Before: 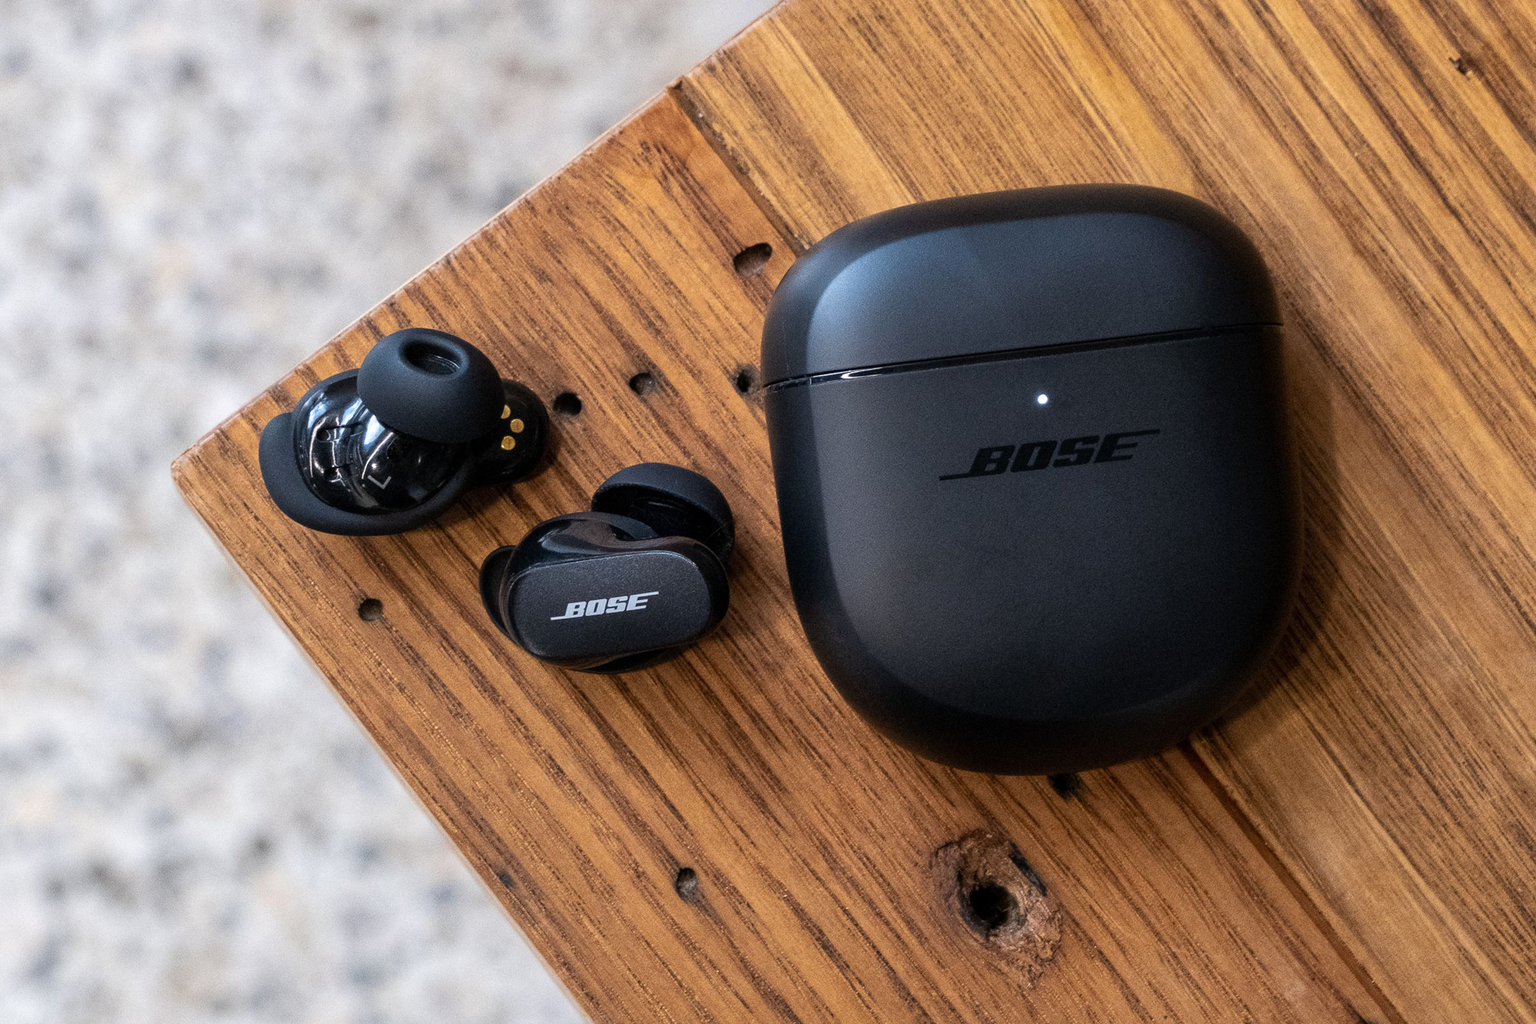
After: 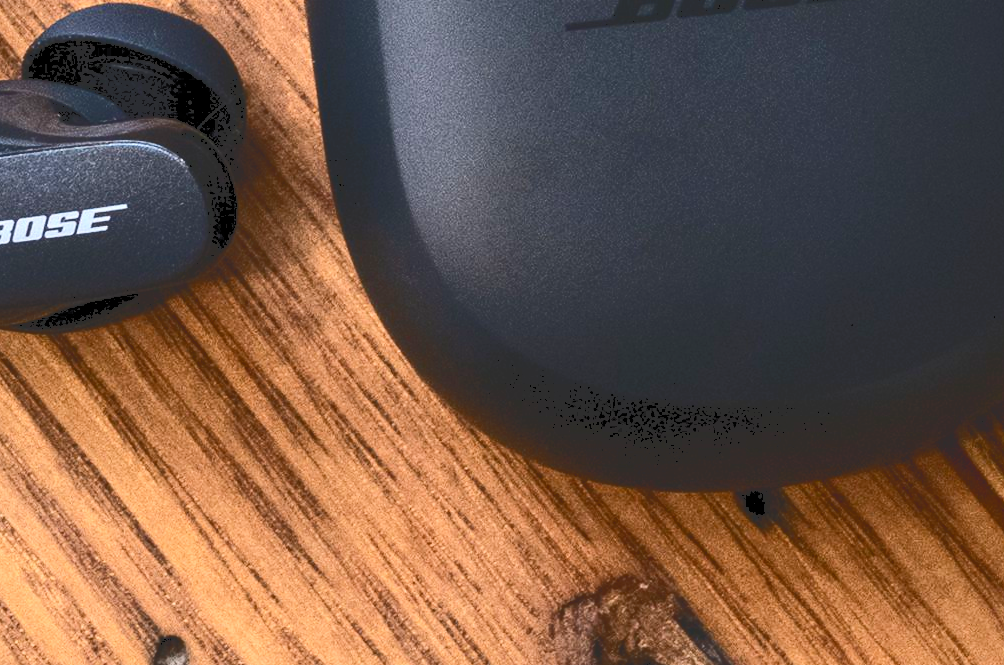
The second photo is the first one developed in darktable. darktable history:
crop: left 37.588%, top 45.005%, right 20.556%, bottom 13.371%
color balance rgb: highlights gain › chroma 0.254%, highlights gain › hue 332.85°, perceptual saturation grading › global saturation 0.458%, perceptual brilliance grading › mid-tones 10.05%, perceptual brilliance grading › shadows 14.802%
exposure: black level correction 0.001, exposure 0.499 EV, compensate exposure bias true, compensate highlight preservation false
tone curve: curves: ch0 [(0, 0) (0.003, 0.183) (0.011, 0.183) (0.025, 0.184) (0.044, 0.188) (0.069, 0.197) (0.1, 0.204) (0.136, 0.212) (0.177, 0.226) (0.224, 0.24) (0.277, 0.273) (0.335, 0.322) (0.399, 0.388) (0.468, 0.468) (0.543, 0.579) (0.623, 0.686) (0.709, 0.792) (0.801, 0.877) (0.898, 0.939) (1, 1)], color space Lab, independent channels, preserve colors none
